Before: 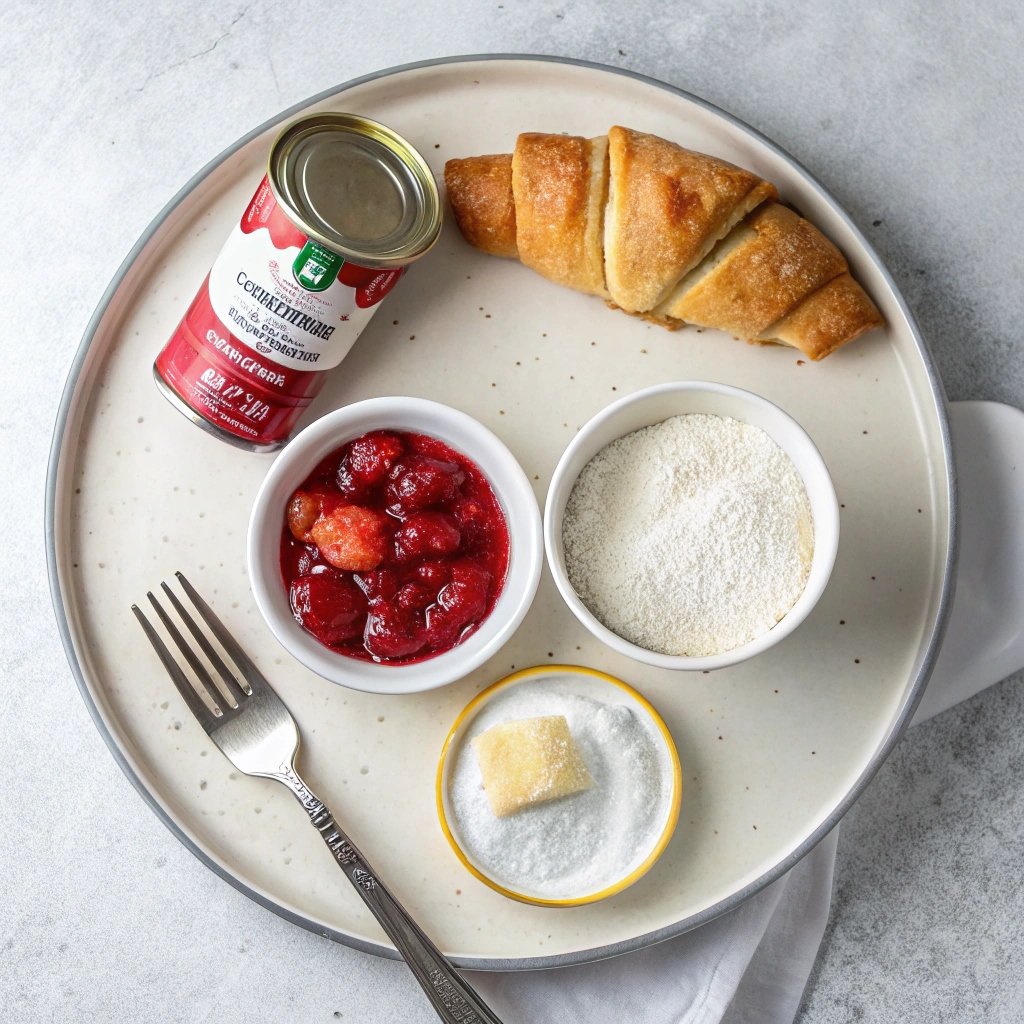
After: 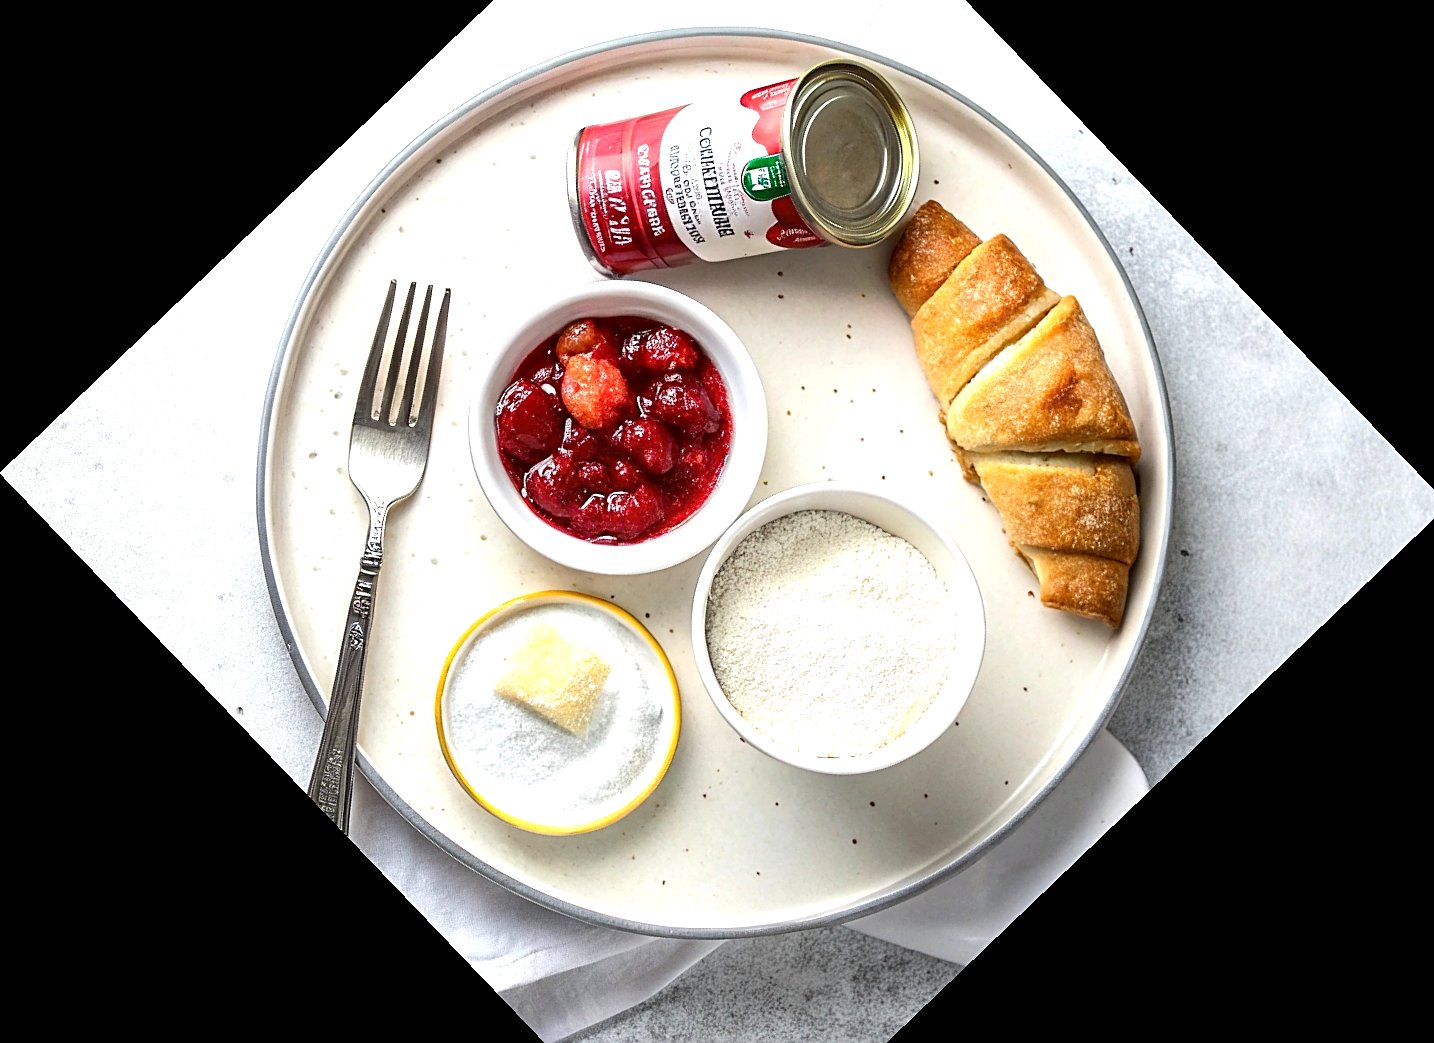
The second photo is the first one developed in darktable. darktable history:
exposure: black level correction 0.001, exposure 0.3 EV, compensate highlight preservation false
crop and rotate: angle -46.26°, top 16.234%, right 0.912%, bottom 11.704%
sharpen: on, module defaults
tone equalizer: -8 EV -0.417 EV, -7 EV -0.389 EV, -6 EV -0.333 EV, -5 EV -0.222 EV, -3 EV 0.222 EV, -2 EV 0.333 EV, -1 EV 0.389 EV, +0 EV 0.417 EV, edges refinement/feathering 500, mask exposure compensation -1.57 EV, preserve details no
